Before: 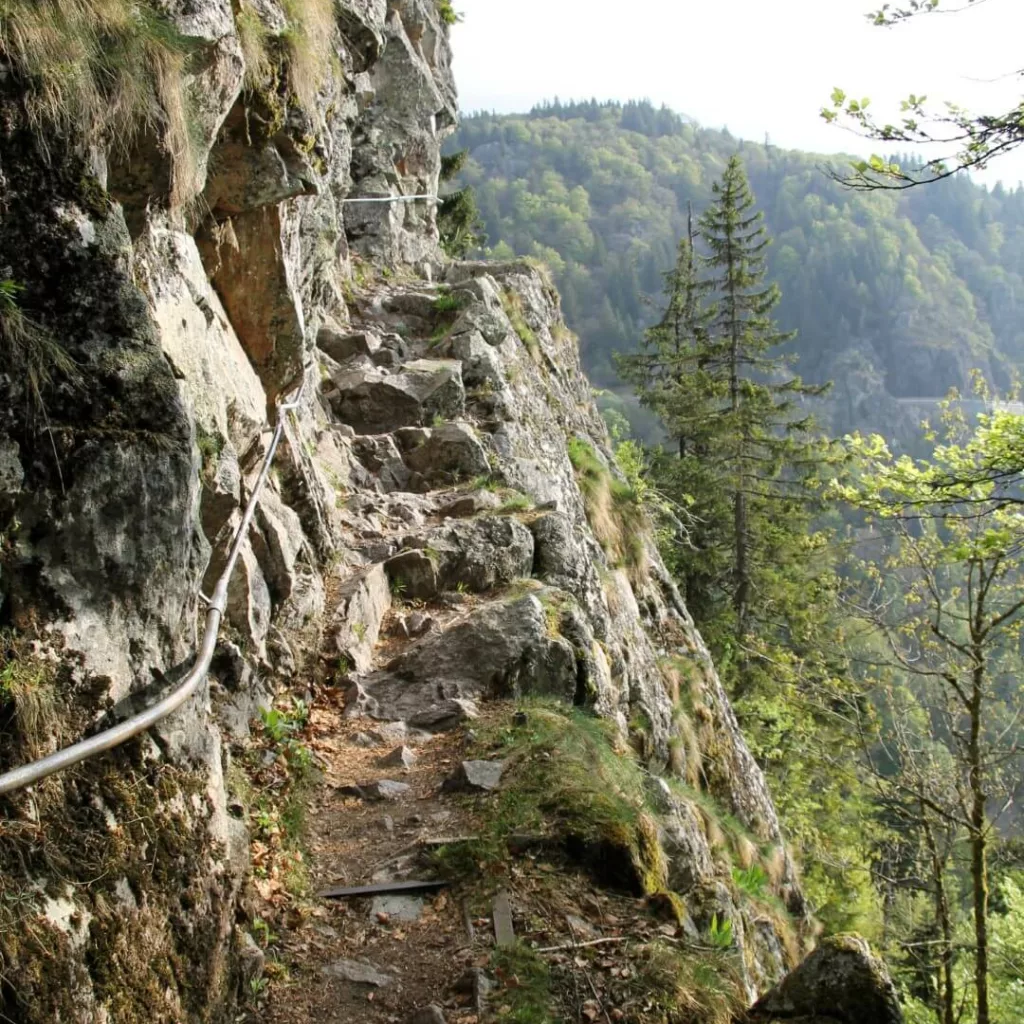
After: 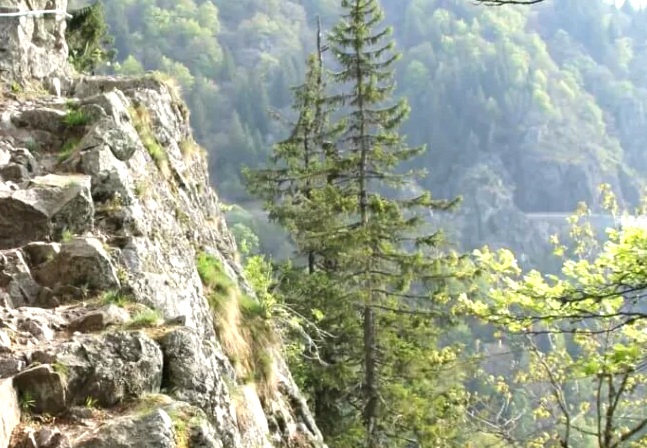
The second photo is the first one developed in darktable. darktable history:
crop: left 36.29%, top 18.098%, right 0.51%, bottom 38.133%
exposure: black level correction 0, exposure 0.695 EV, compensate highlight preservation false
